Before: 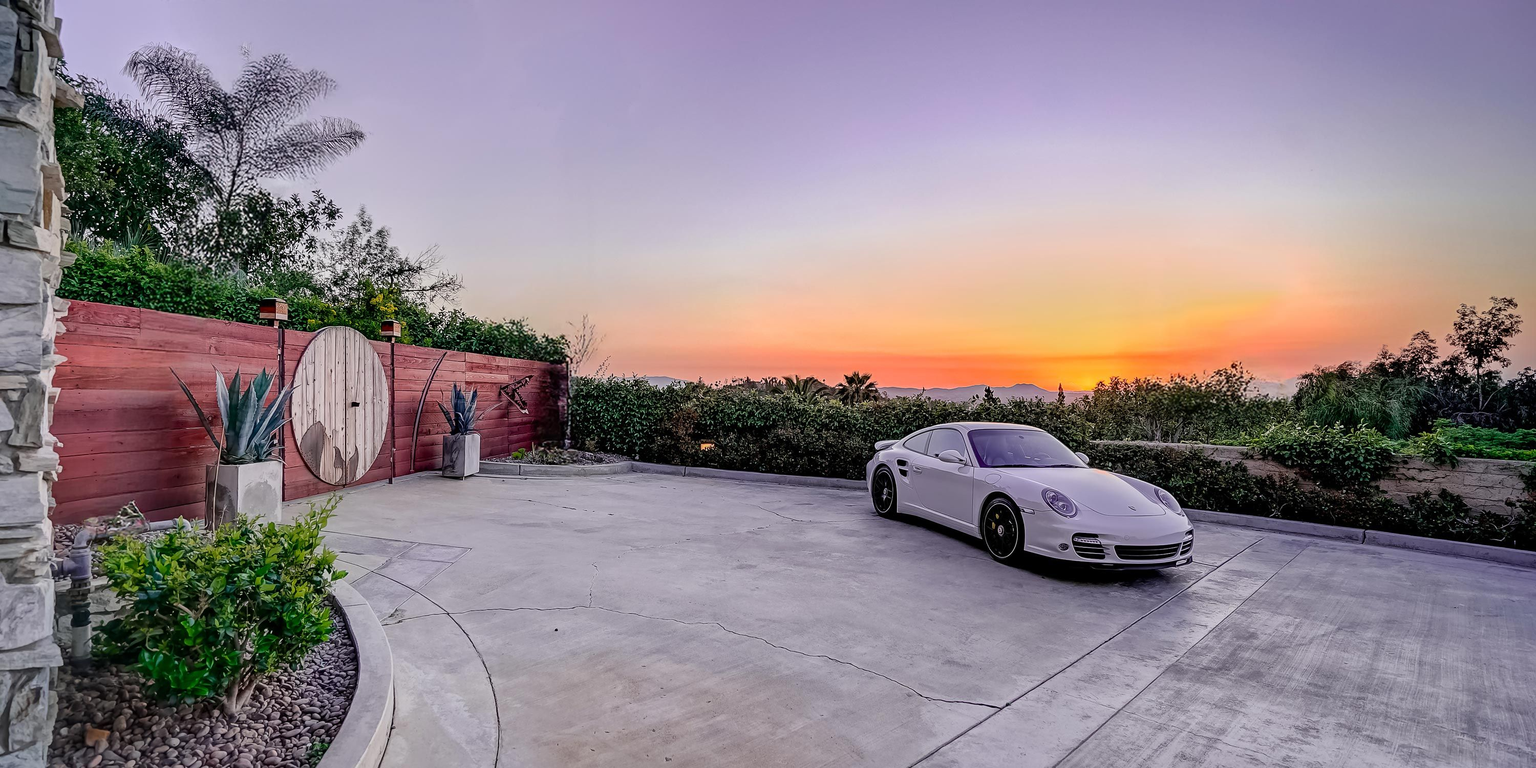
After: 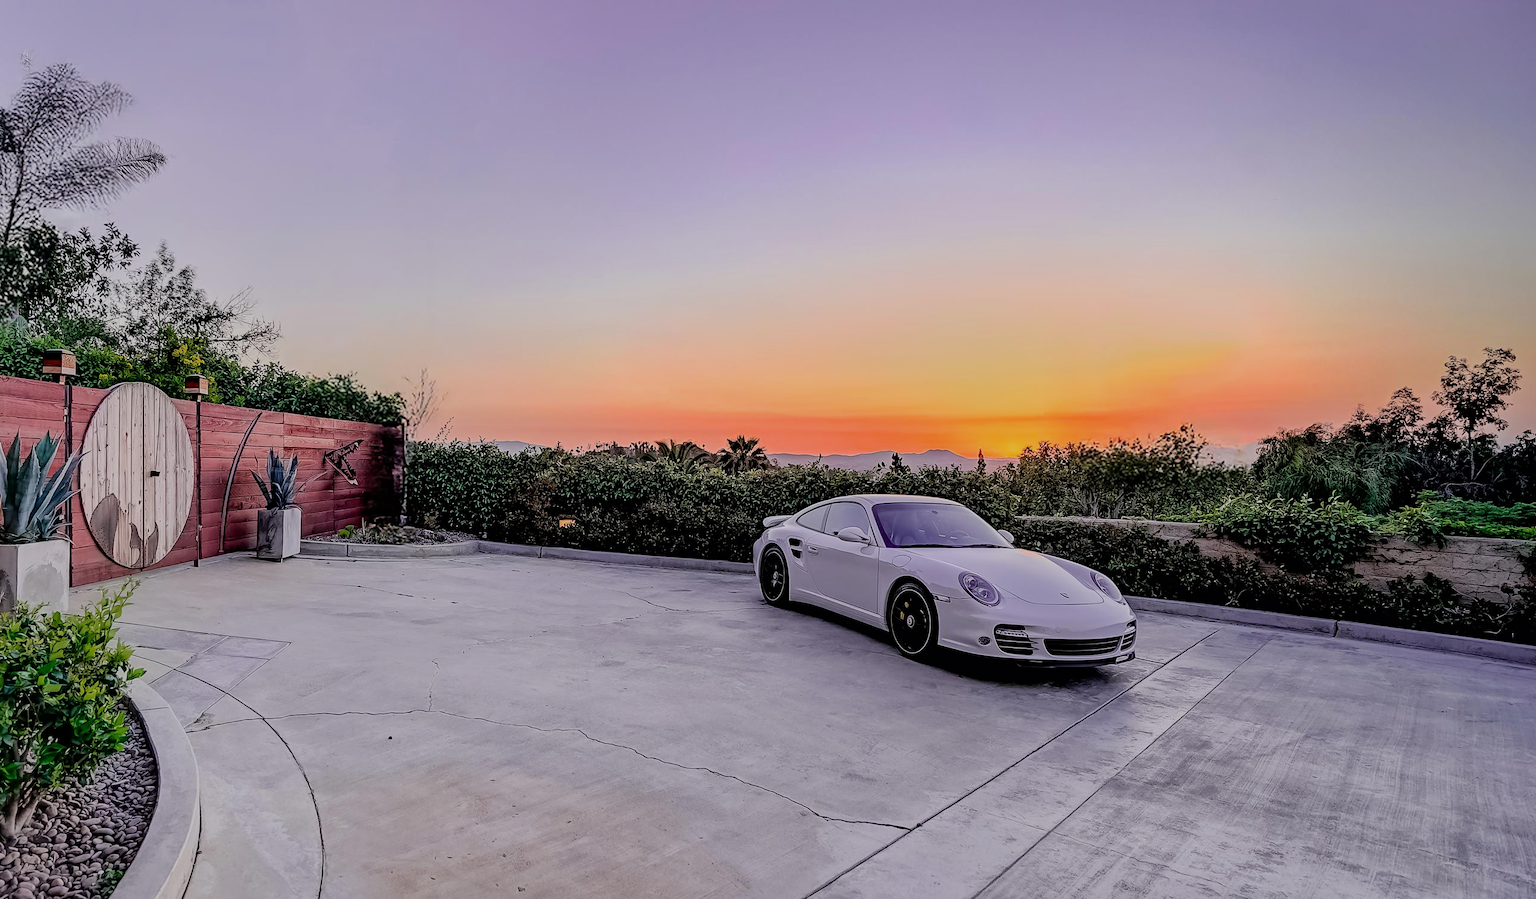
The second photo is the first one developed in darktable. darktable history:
crop and rotate: left 14.584%
filmic rgb: black relative exposure -7.65 EV, white relative exposure 4.56 EV, hardness 3.61, color science v6 (2022)
